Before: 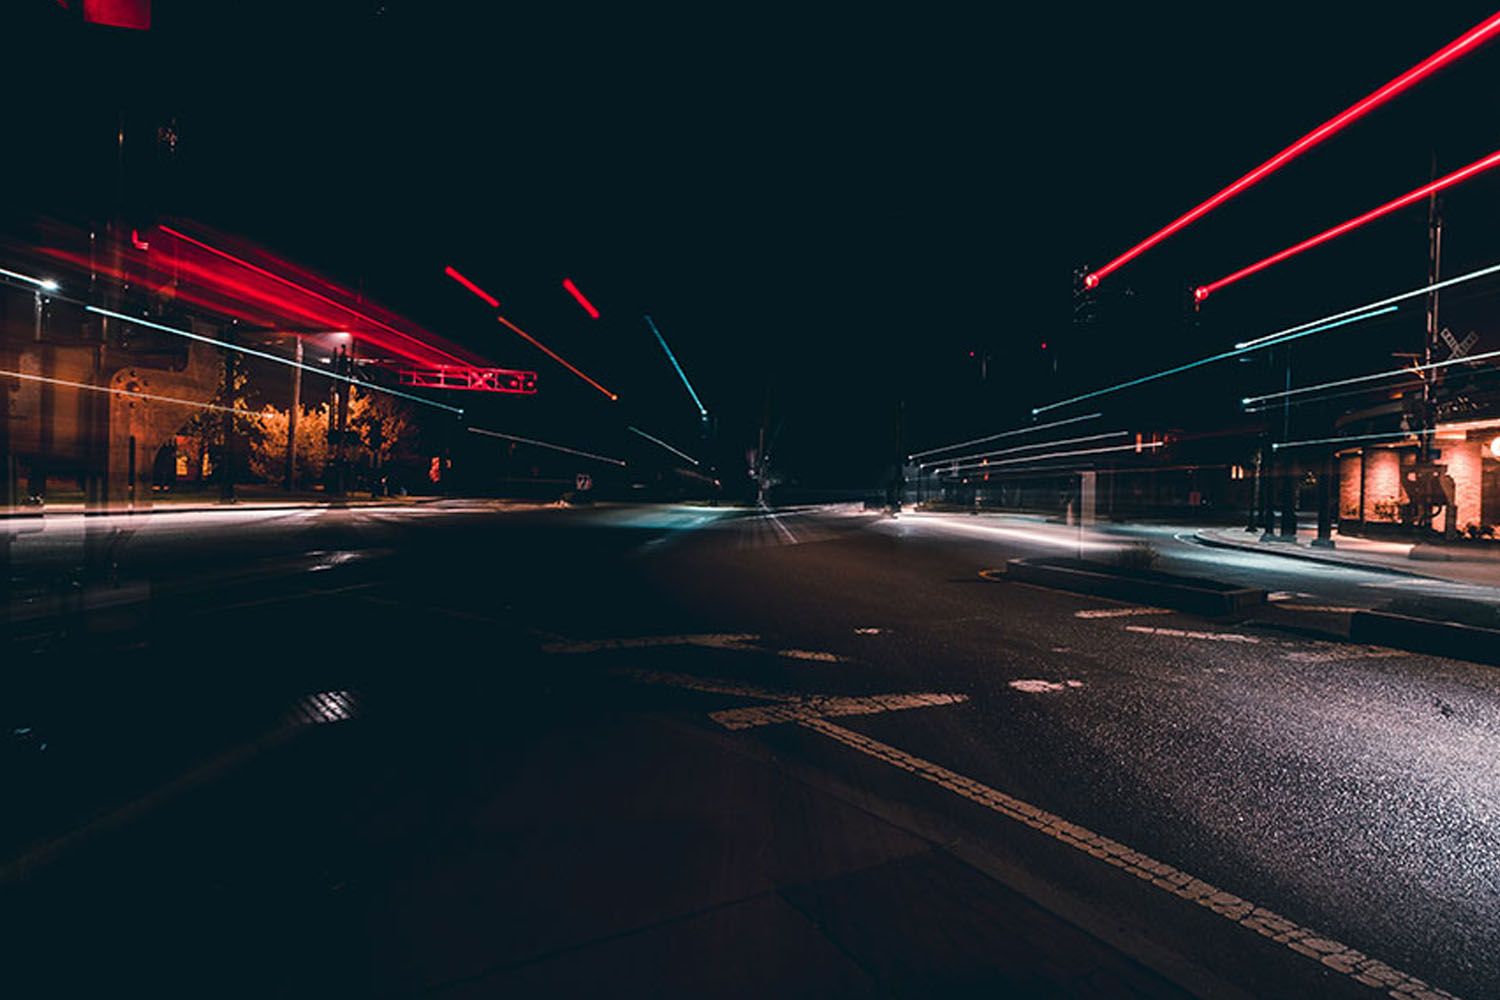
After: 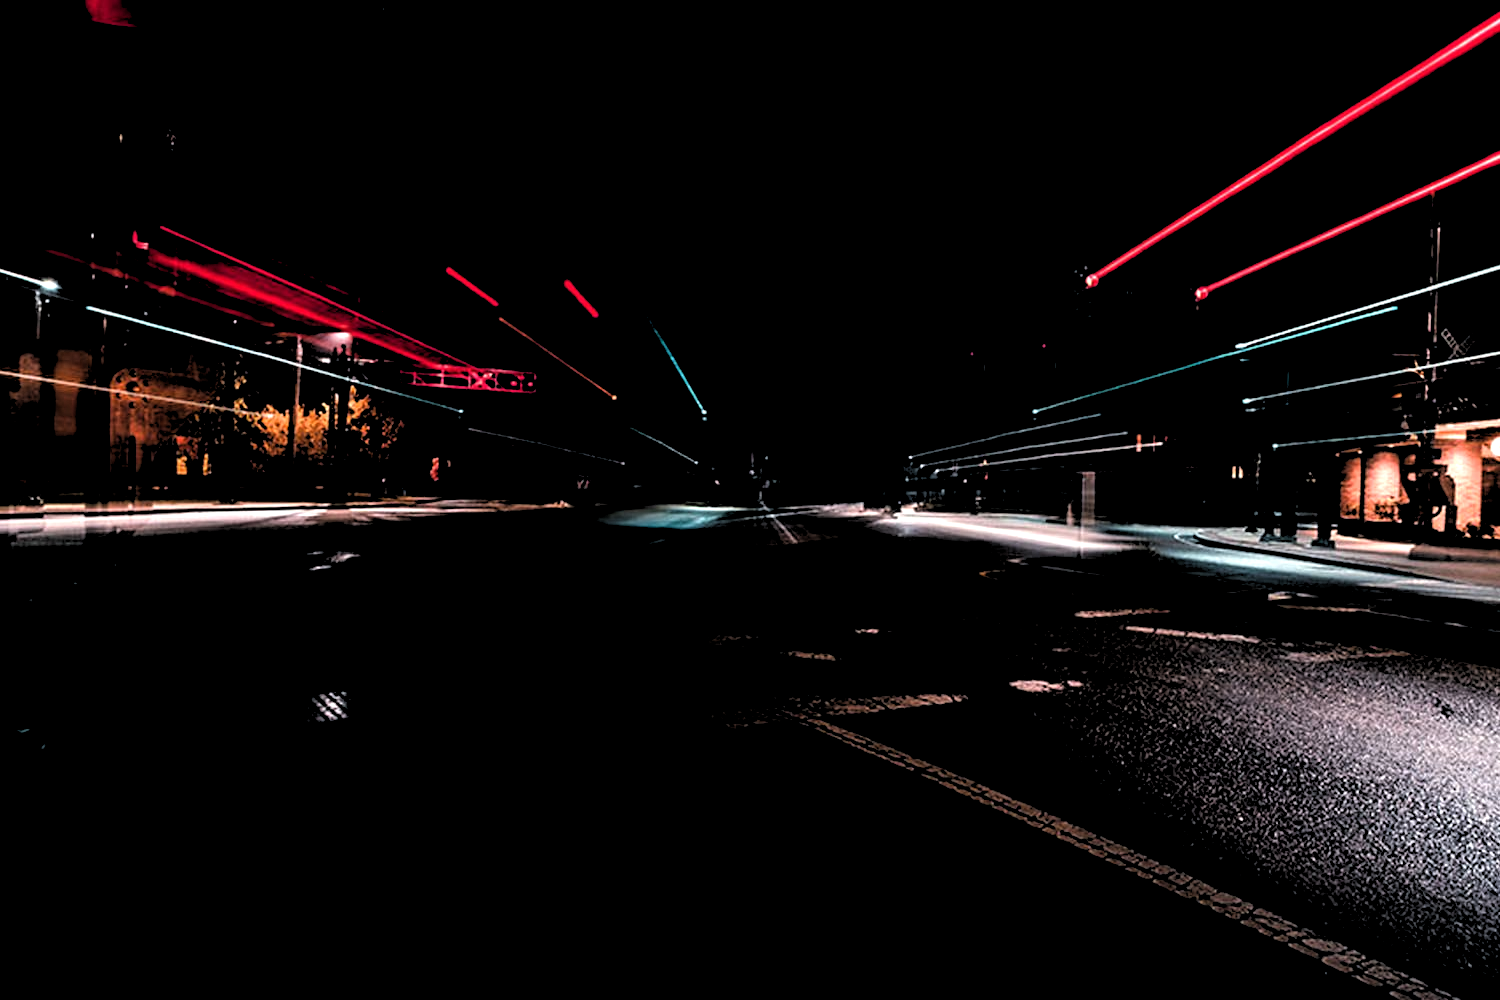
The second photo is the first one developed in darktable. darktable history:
rgb levels: levels [[0.034, 0.472, 0.904], [0, 0.5, 1], [0, 0.5, 1]]
tone equalizer: -8 EV -0.417 EV, -7 EV -0.389 EV, -6 EV -0.333 EV, -5 EV -0.222 EV, -3 EV 0.222 EV, -2 EV 0.333 EV, -1 EV 0.389 EV, +0 EV 0.417 EV, edges refinement/feathering 500, mask exposure compensation -1.57 EV, preserve details no
